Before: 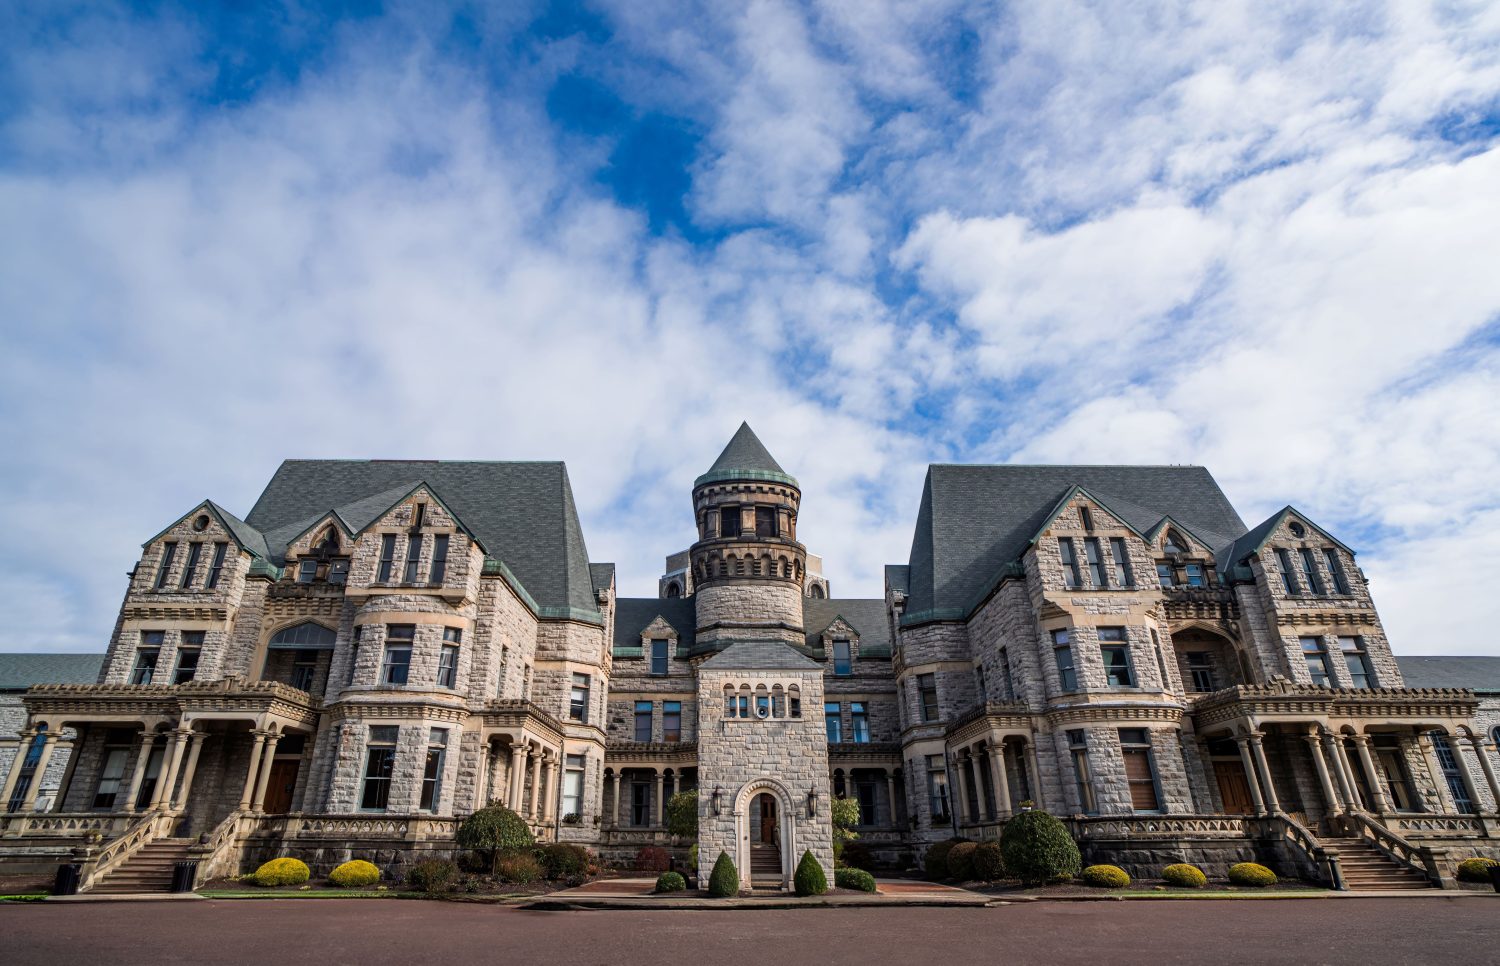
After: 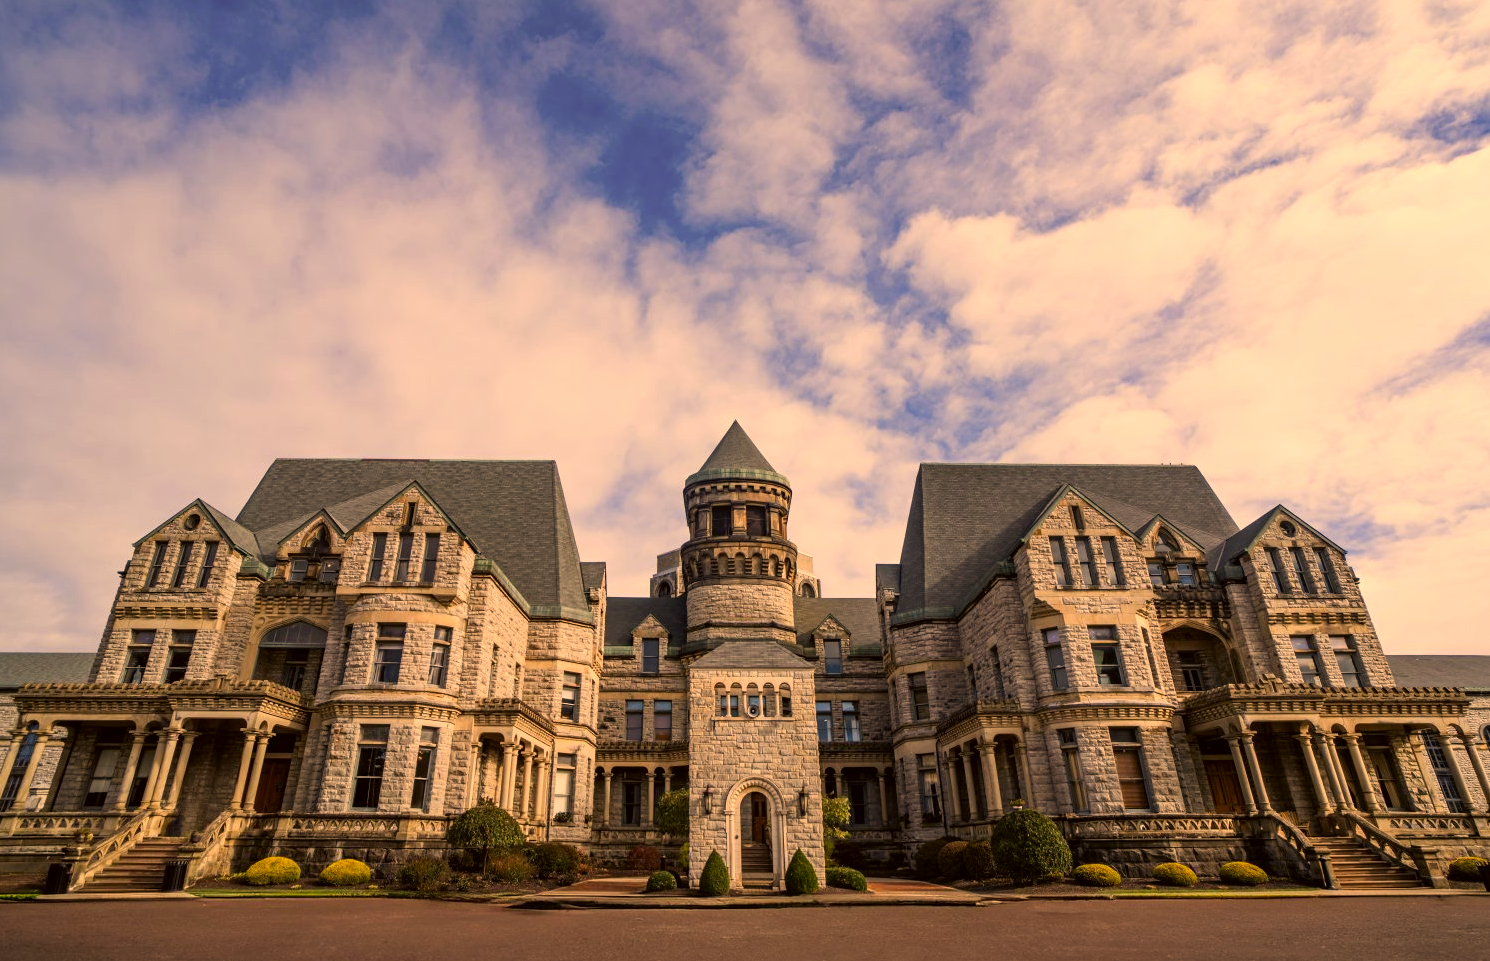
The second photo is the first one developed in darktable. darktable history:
crop and rotate: left 0.614%, top 0.179%, bottom 0.309%
color correction: highlights a* 17.94, highlights b* 35.39, shadows a* 1.48, shadows b* 6.42, saturation 1.01
